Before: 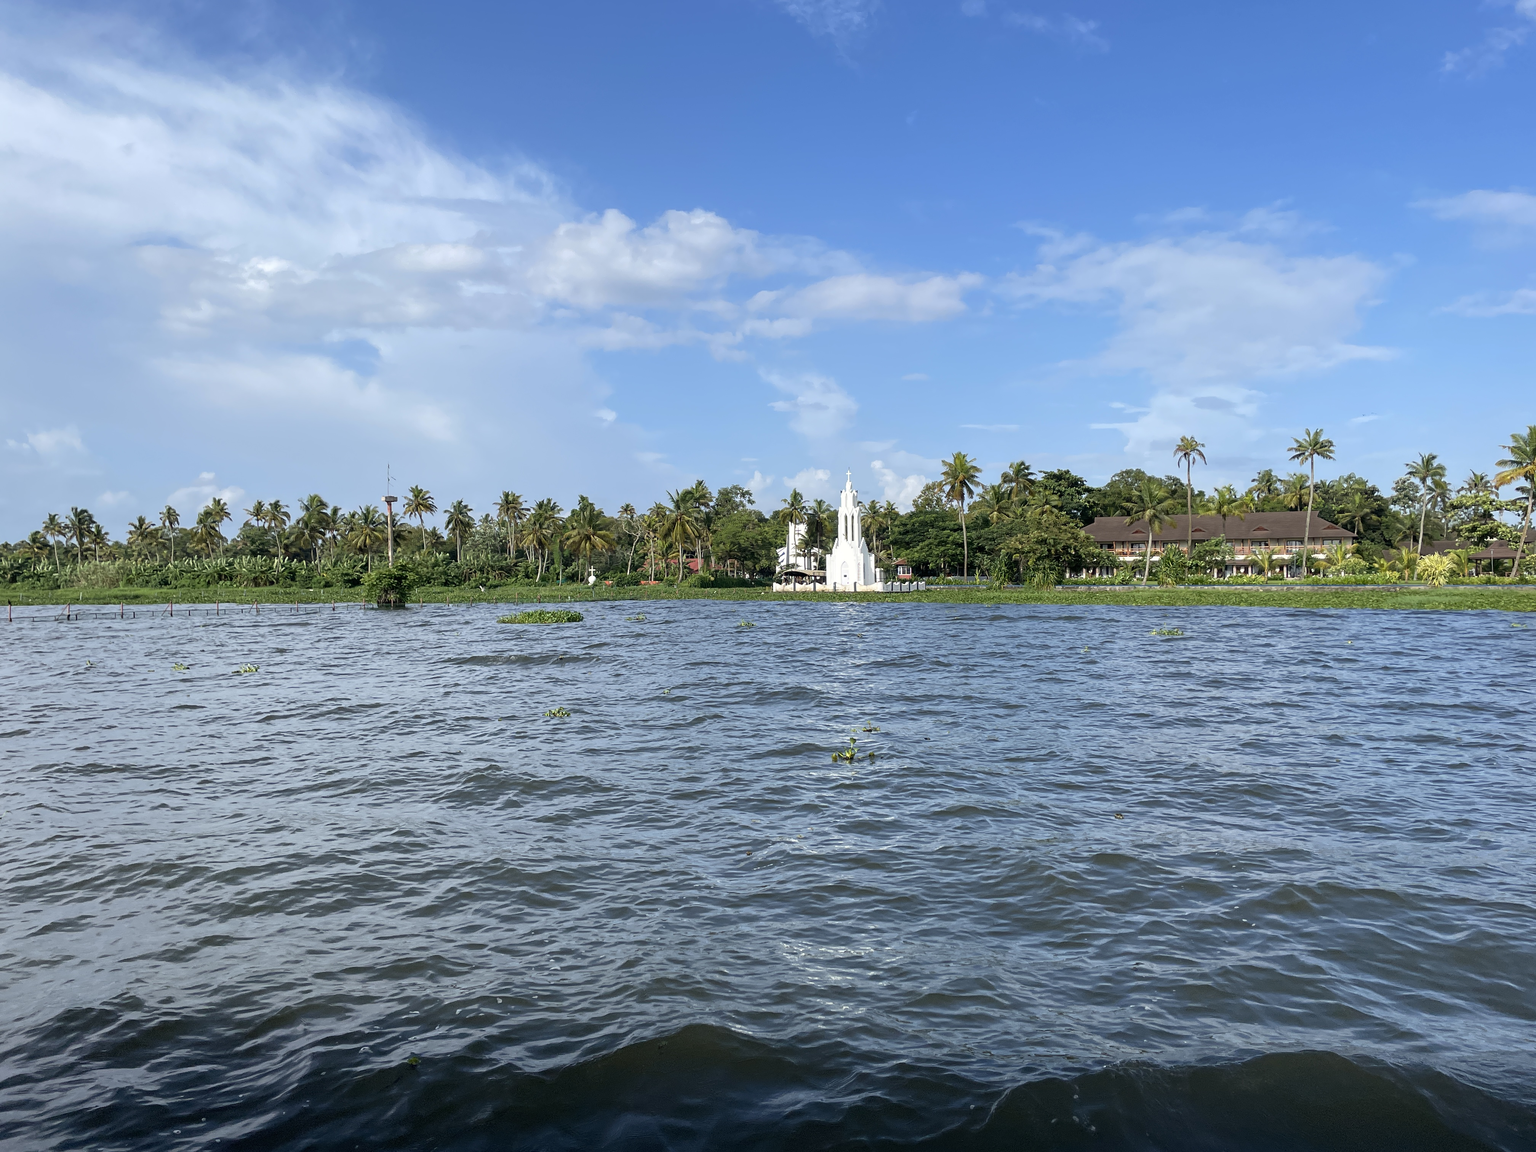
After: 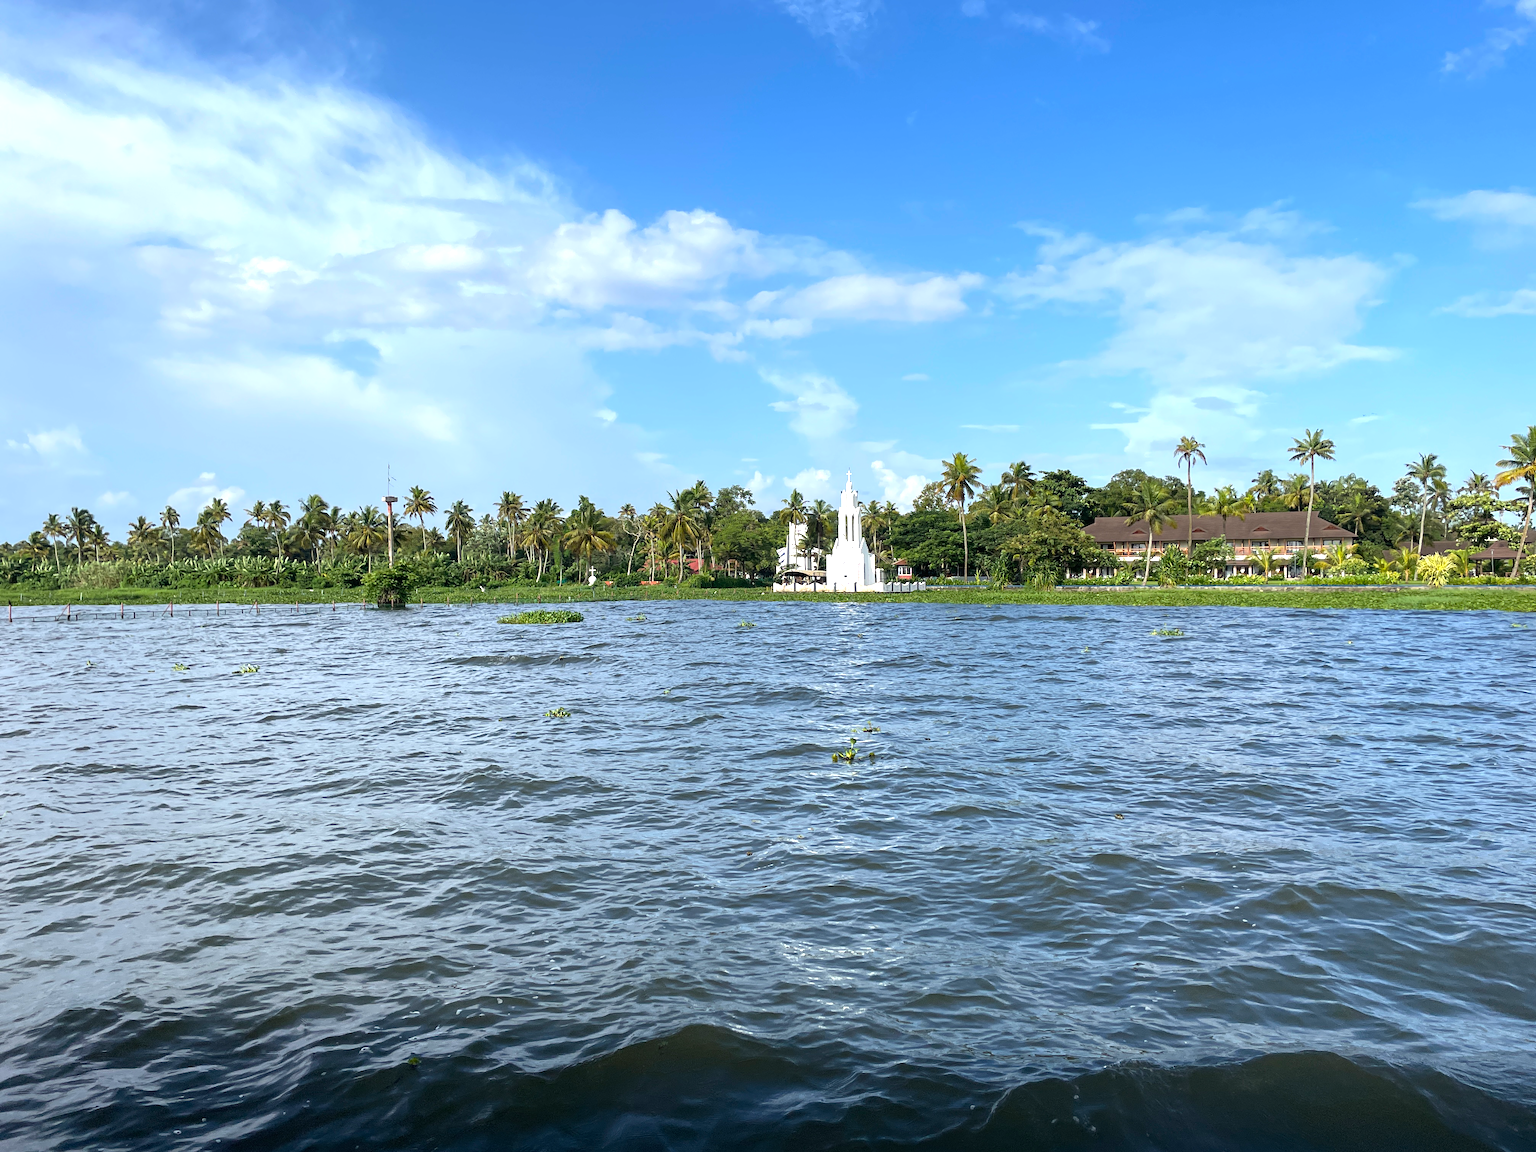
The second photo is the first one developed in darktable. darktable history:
levels: levels [0, 0.474, 0.947]
color balance rgb: highlights gain › luminance 17.429%, perceptual saturation grading › global saturation 0.9%, perceptual brilliance grading › global brilliance 2.963%, global vibrance 20%
